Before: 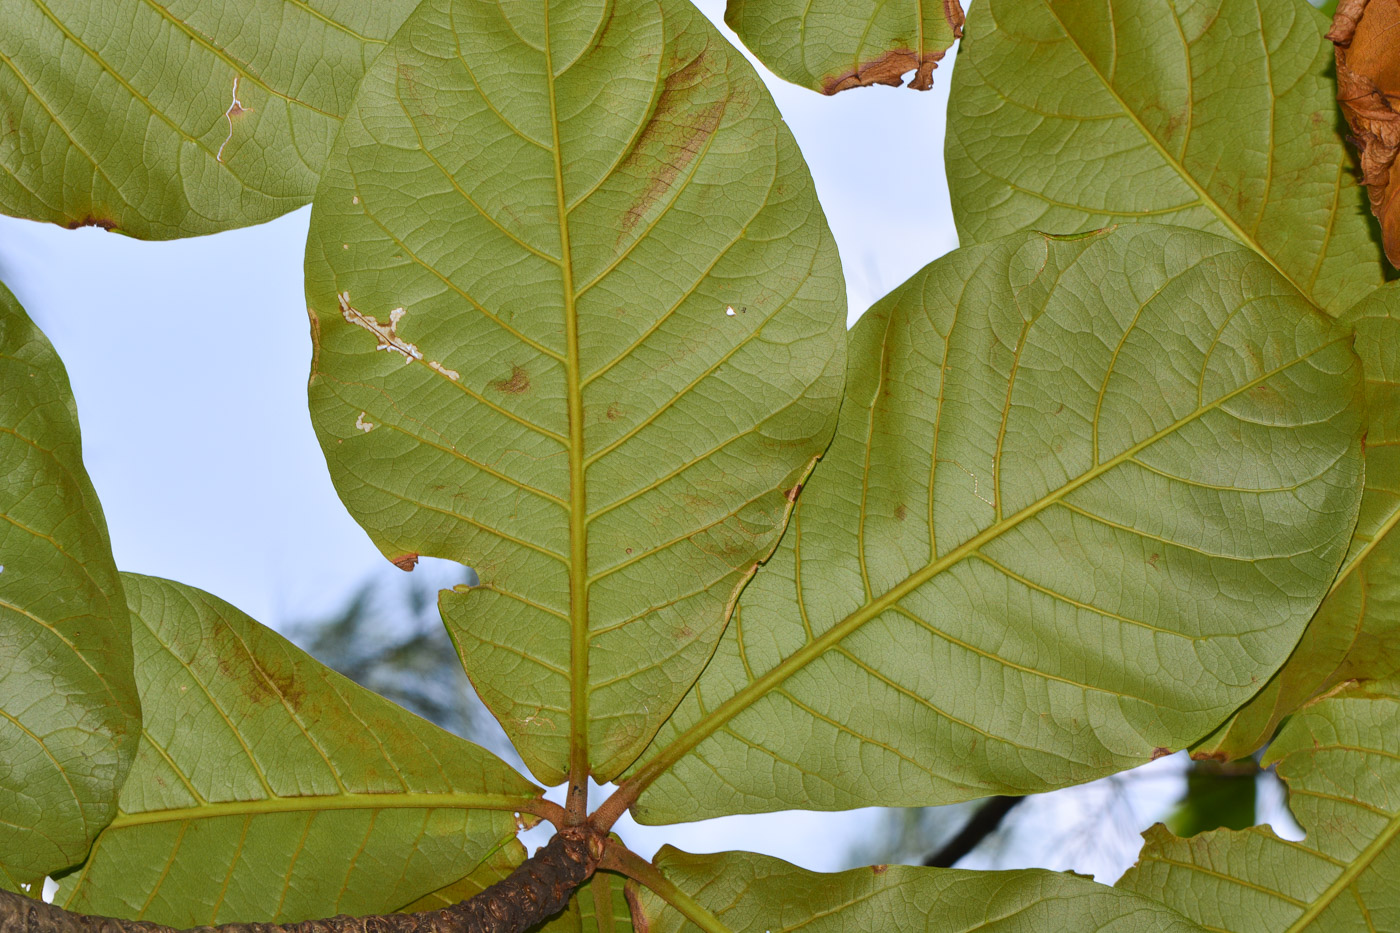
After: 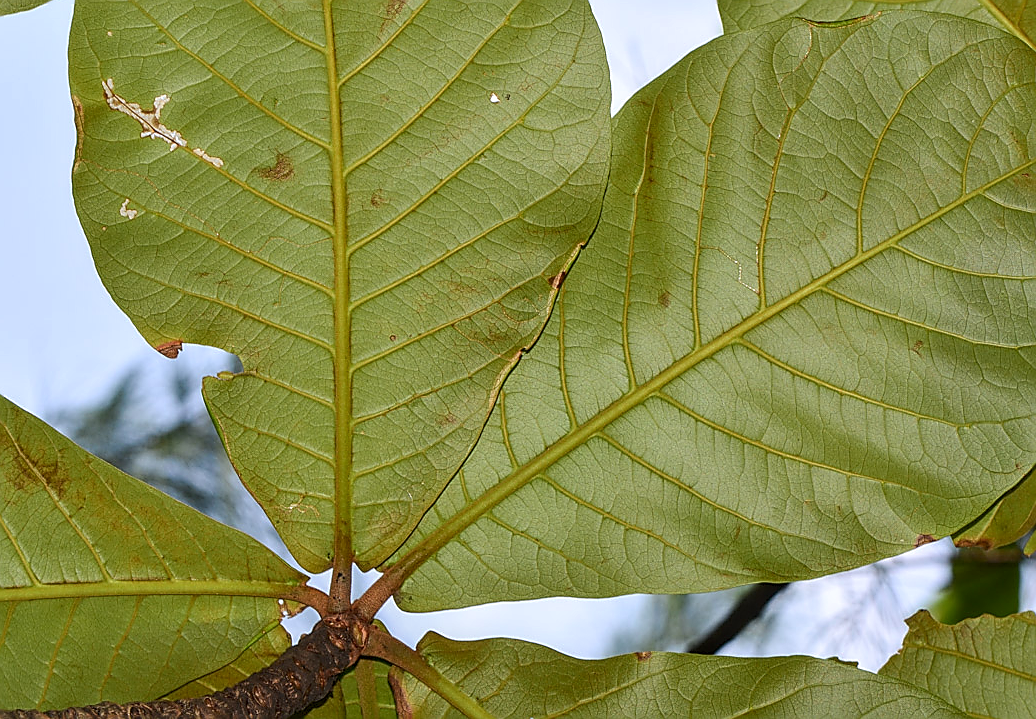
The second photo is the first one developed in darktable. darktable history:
sharpen: radius 1.4, amount 1.25, threshold 0.7
crop: left 16.871%, top 22.857%, right 9.116%
local contrast: on, module defaults
